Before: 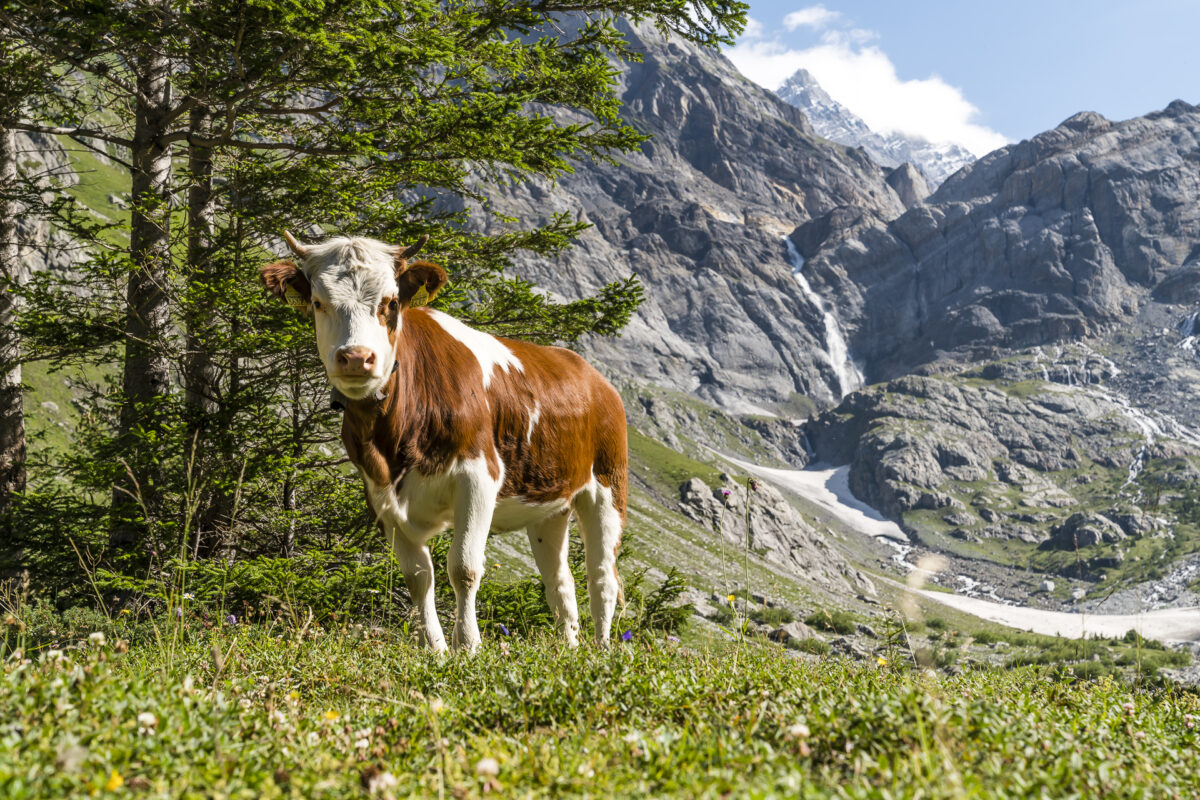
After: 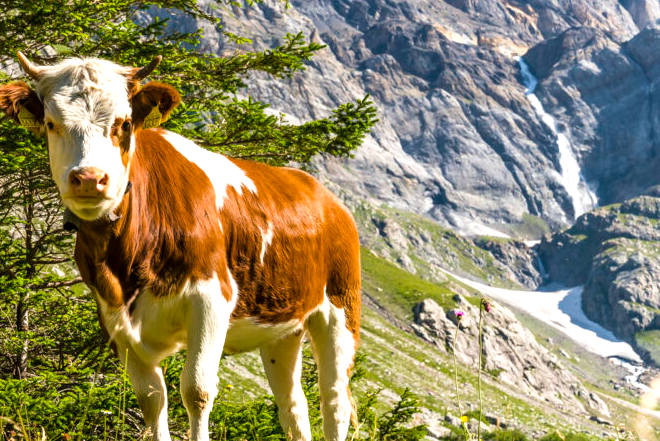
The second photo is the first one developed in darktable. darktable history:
contrast brightness saturation: saturation -0.052
exposure: black level correction 0, exposure 0.498 EV, compensate highlight preservation false
velvia: on, module defaults
color balance rgb: perceptual saturation grading › global saturation 29.477%
crop and rotate: left 22.289%, top 22.477%, right 22.654%, bottom 22.287%
